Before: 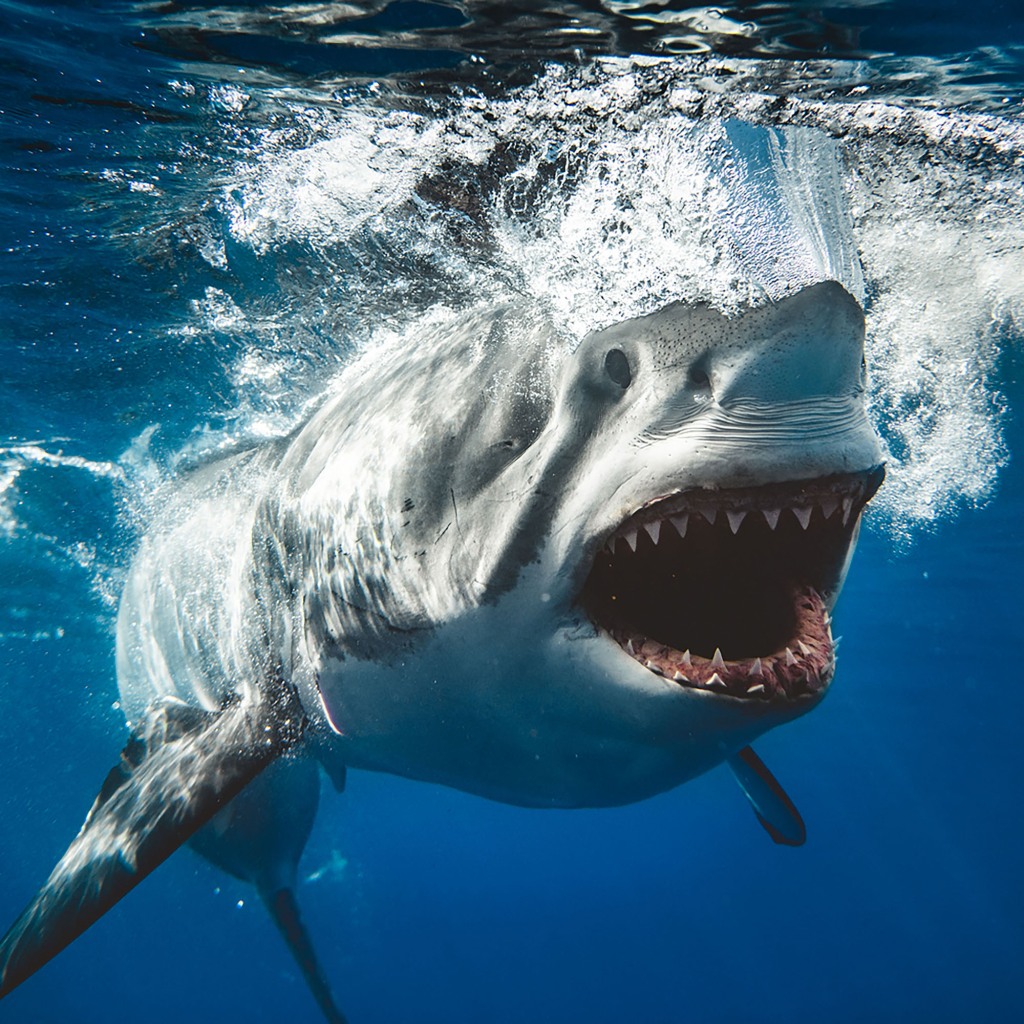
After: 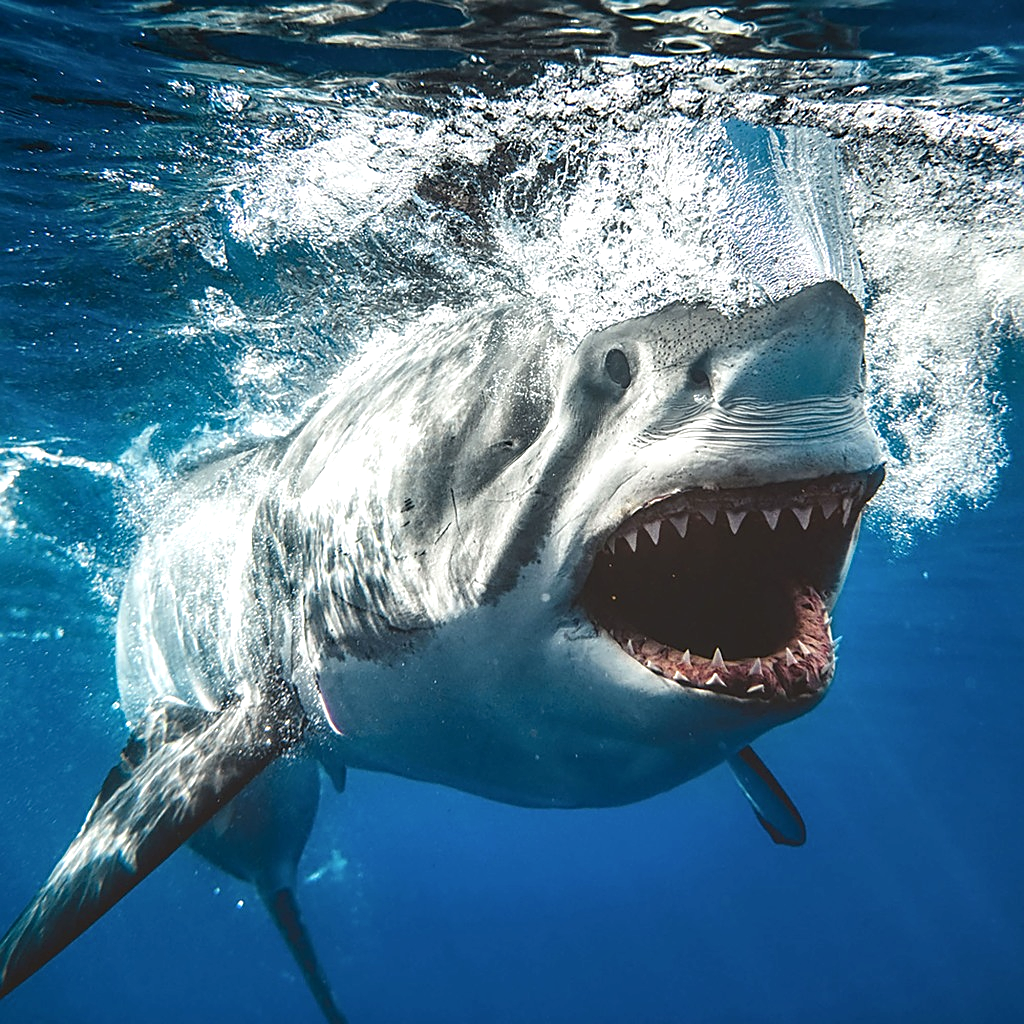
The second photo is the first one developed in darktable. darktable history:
sharpen: on, module defaults
local contrast: on, module defaults
exposure: exposure 0.258 EV, compensate highlight preservation false
